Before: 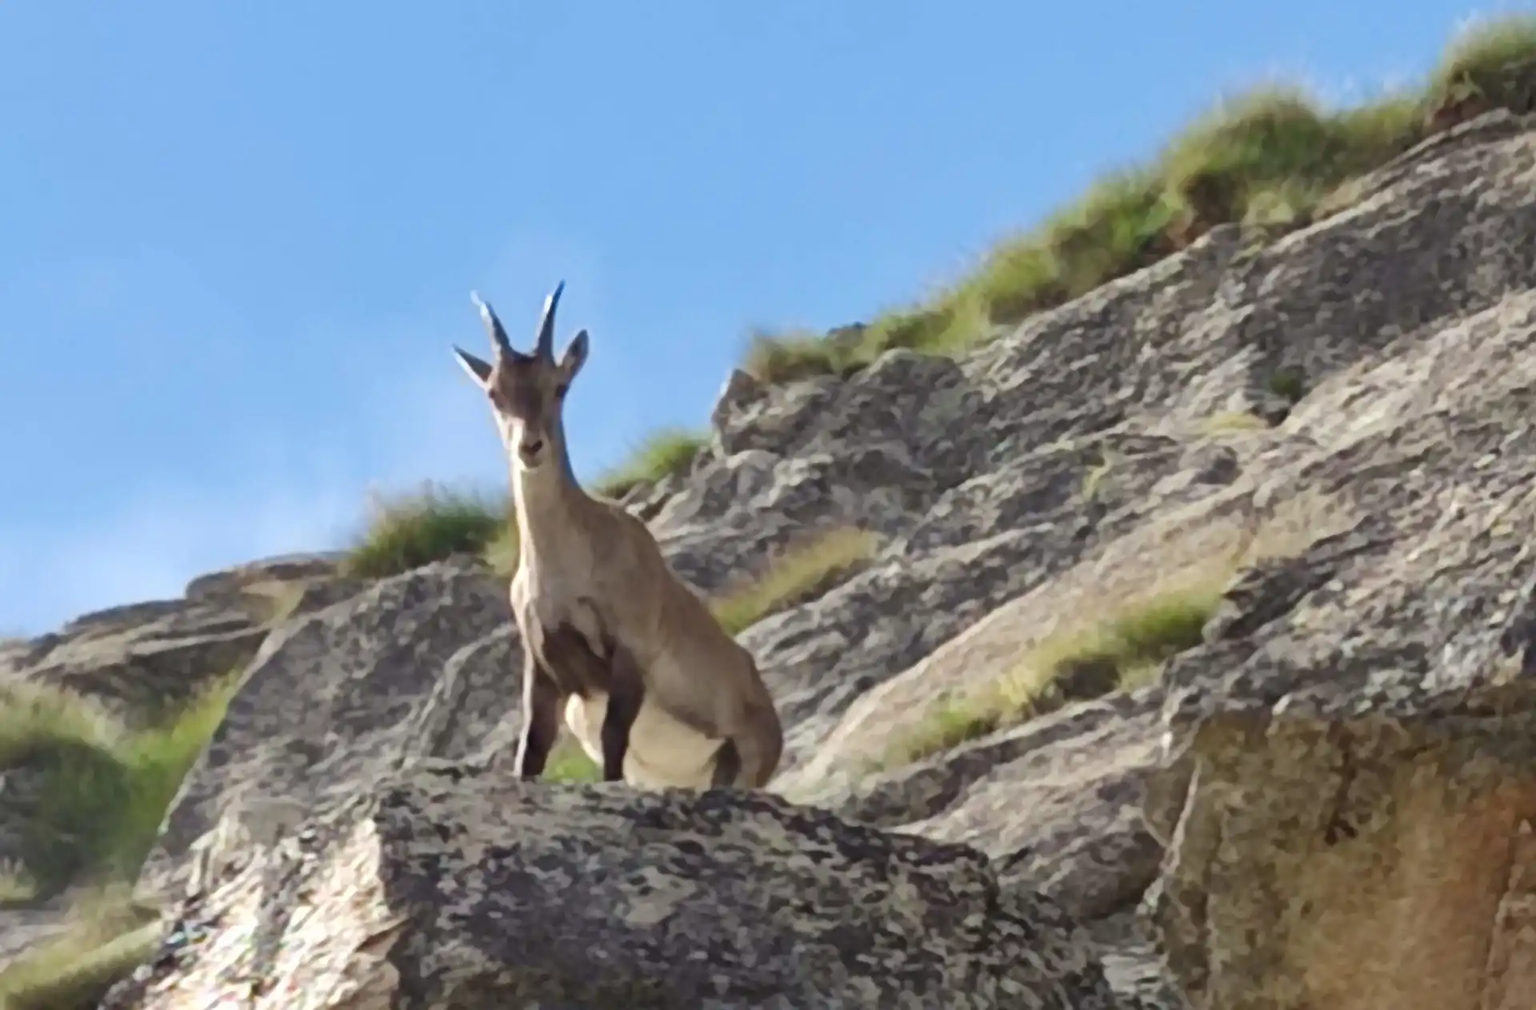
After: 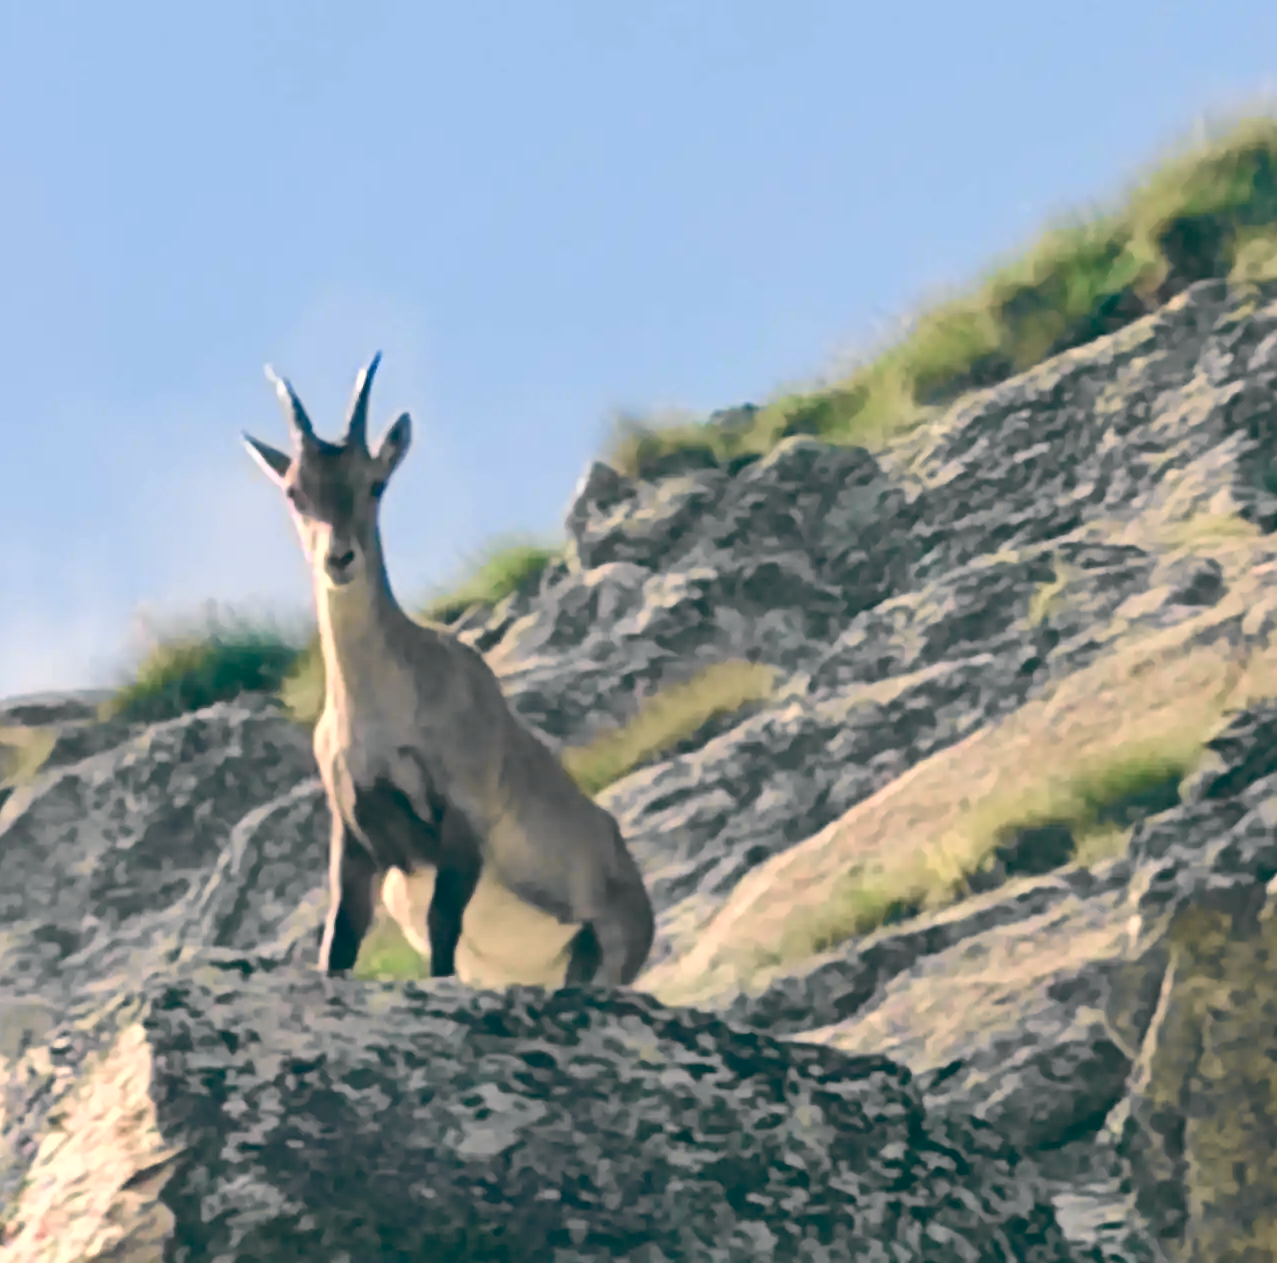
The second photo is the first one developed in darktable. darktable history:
tone curve: curves: ch0 [(0, 0.015) (0.037, 0.032) (0.131, 0.113) (0.275, 0.26) (0.497, 0.531) (0.617, 0.663) (0.704, 0.748) (0.813, 0.842) (0.911, 0.931) (0.997, 1)]; ch1 [(0, 0) (0.301, 0.3) (0.444, 0.438) (0.493, 0.494) (0.501, 0.499) (0.534, 0.543) (0.582, 0.605) (0.658, 0.687) (0.746, 0.79) (1, 1)]; ch2 [(0, 0) (0.246, 0.234) (0.36, 0.356) (0.415, 0.426) (0.476, 0.492) (0.502, 0.499) (0.525, 0.513) (0.533, 0.534) (0.586, 0.598) (0.634, 0.643) (0.706, 0.717) (0.853, 0.83) (1, 0.951)], color space Lab, independent channels, preserve colors none
crop: left 16.899%, right 16.556%
color balance: lift [1.006, 0.985, 1.002, 1.015], gamma [1, 0.953, 1.008, 1.047], gain [1.076, 1.13, 1.004, 0.87]
